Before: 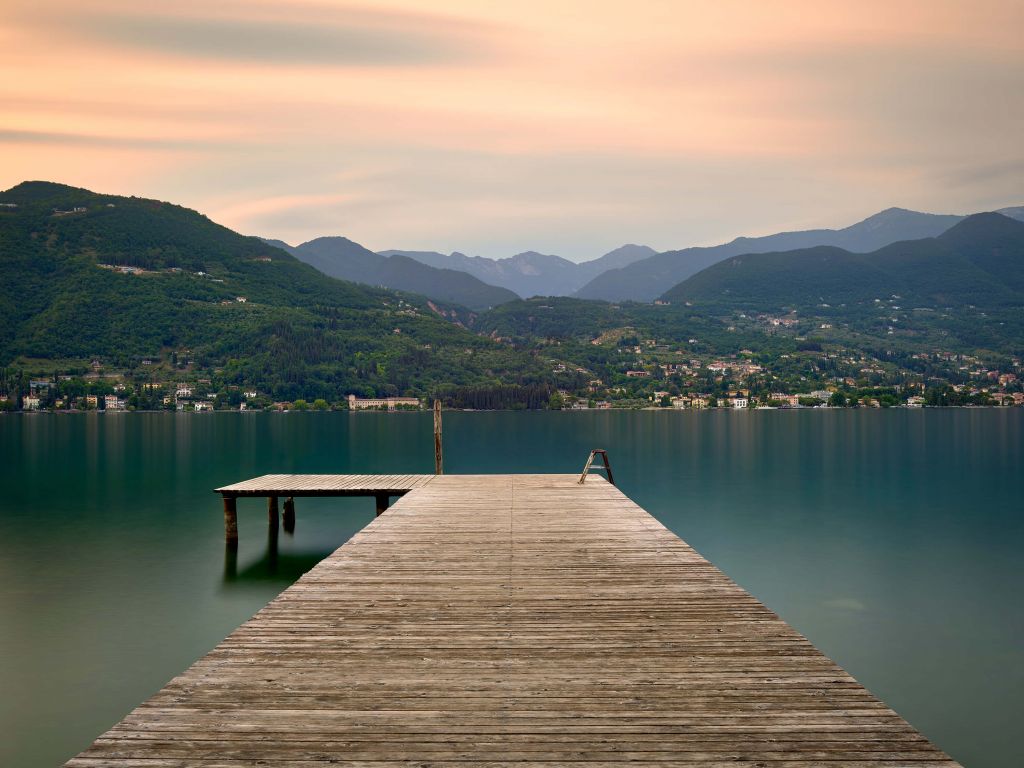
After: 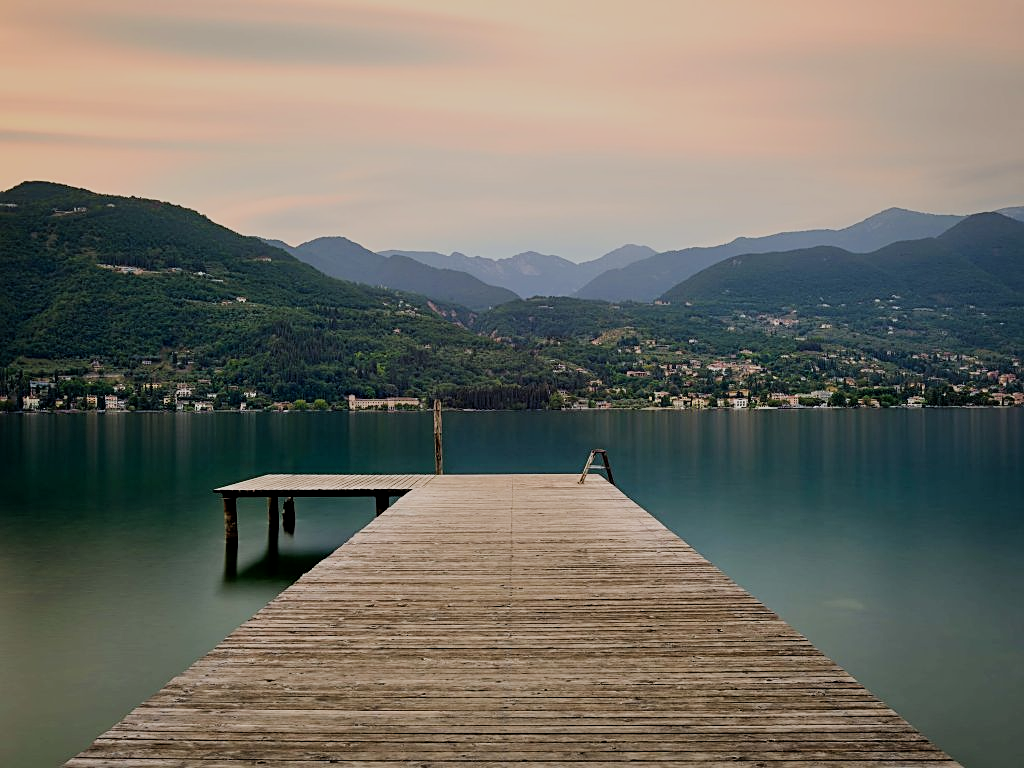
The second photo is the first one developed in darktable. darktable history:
sharpen: radius 1.967
filmic rgb: black relative exposure -7.15 EV, white relative exposure 5.36 EV, hardness 3.02
